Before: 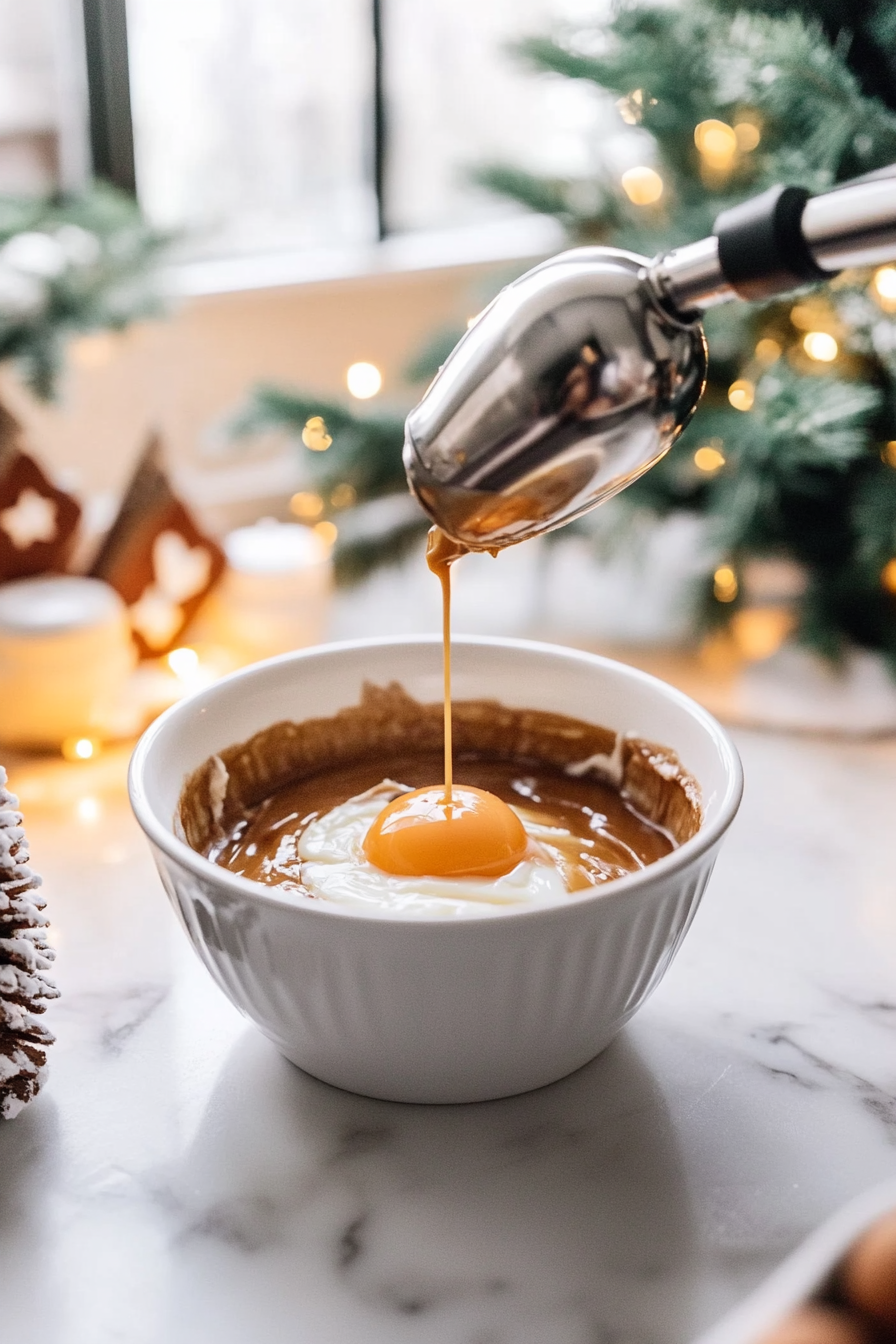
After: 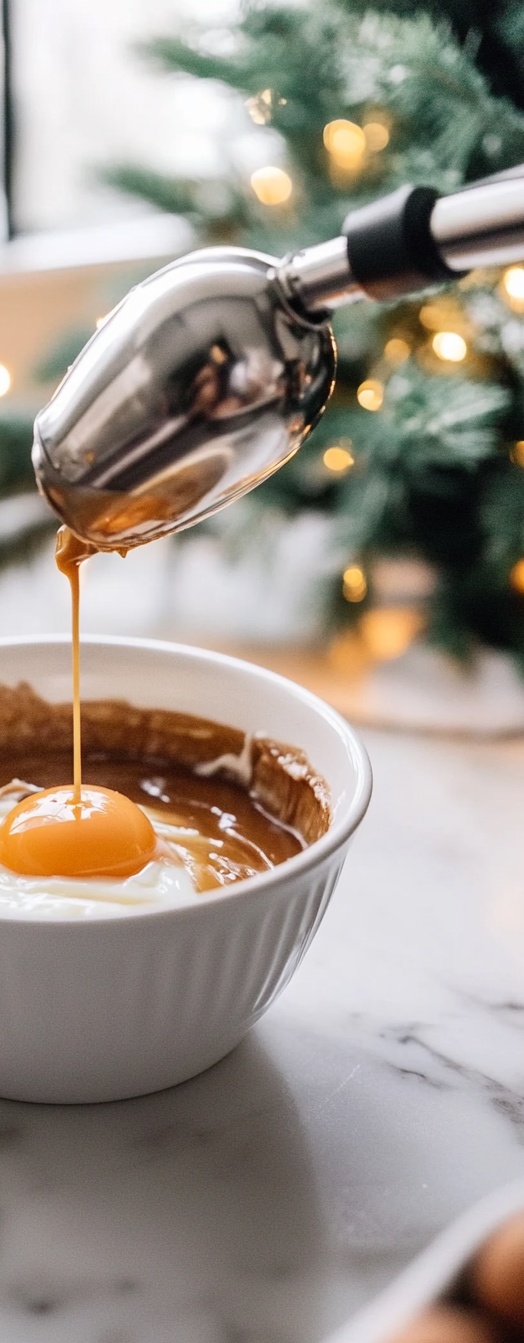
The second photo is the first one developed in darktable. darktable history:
crop: left 41.491%
